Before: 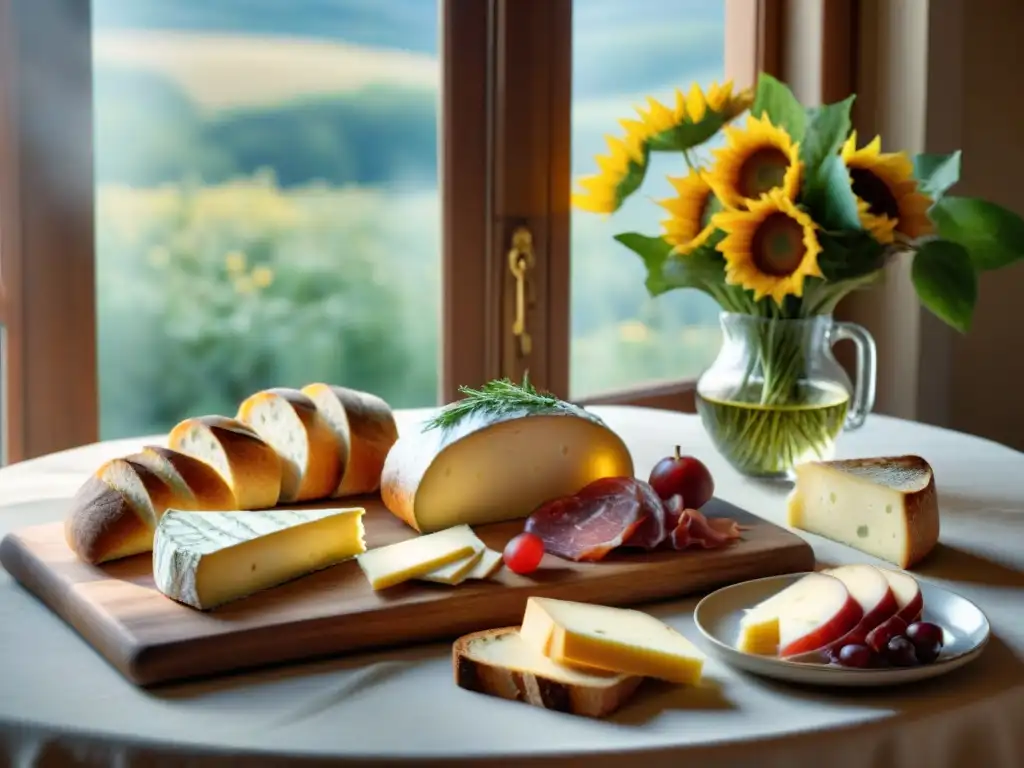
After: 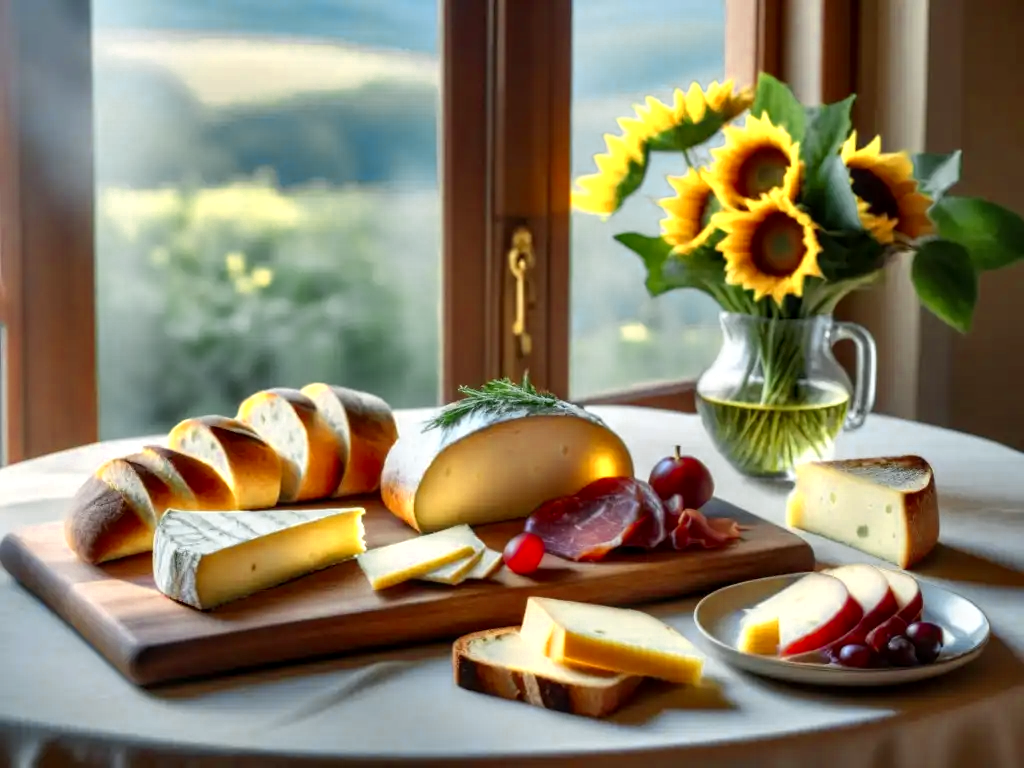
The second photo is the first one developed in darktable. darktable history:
color zones: curves: ch0 [(0.004, 0.305) (0.261, 0.623) (0.389, 0.399) (0.708, 0.571) (0.947, 0.34)]; ch1 [(0.025, 0.645) (0.229, 0.584) (0.326, 0.551) (0.484, 0.262) (0.757, 0.643)]
local contrast: on, module defaults
